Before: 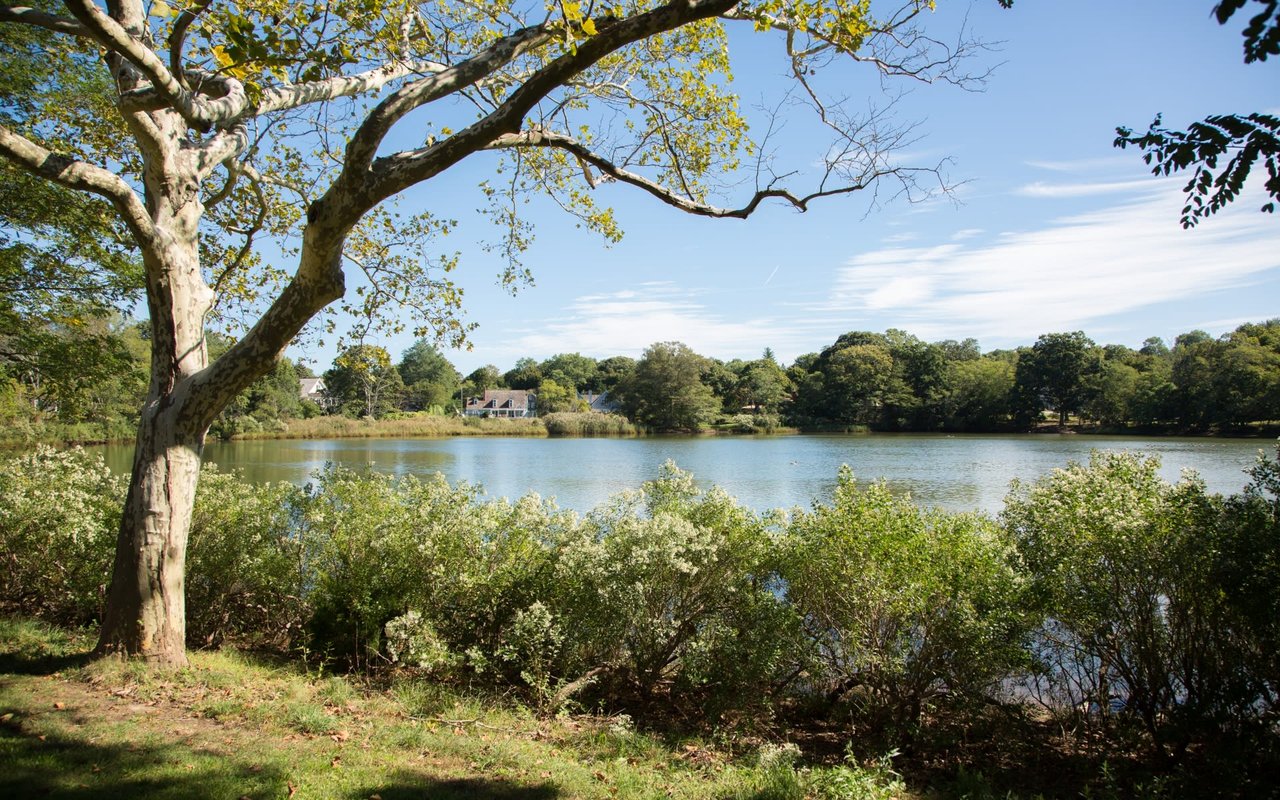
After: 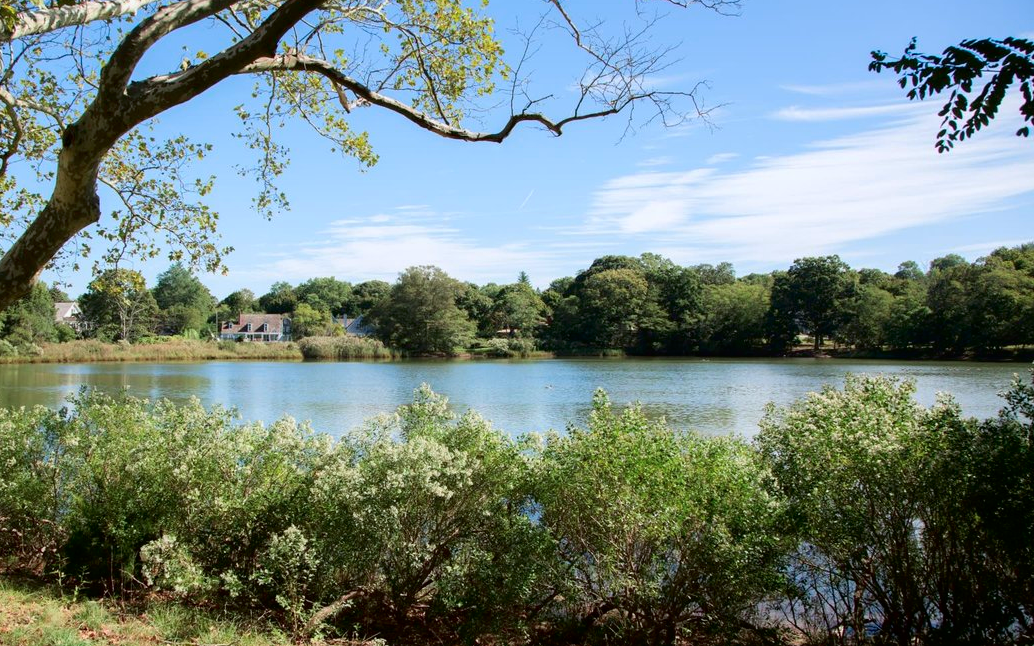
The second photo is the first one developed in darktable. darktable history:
tone curve: curves: ch0 [(0, 0) (0.059, 0.027) (0.162, 0.125) (0.304, 0.279) (0.547, 0.532) (0.828, 0.815) (1, 0.983)]; ch1 [(0, 0) (0.23, 0.166) (0.34, 0.298) (0.371, 0.334) (0.435, 0.413) (0.477, 0.469) (0.499, 0.498) (0.529, 0.544) (0.559, 0.587) (0.743, 0.798) (1, 1)]; ch2 [(0, 0) (0.431, 0.414) (0.498, 0.503) (0.524, 0.531) (0.568, 0.567) (0.6, 0.597) (0.643, 0.631) (0.74, 0.721) (1, 1)], color space Lab, independent channels, preserve colors none
crop: left 19.159%, top 9.58%, bottom 9.58%
white balance: red 0.983, blue 1.036
